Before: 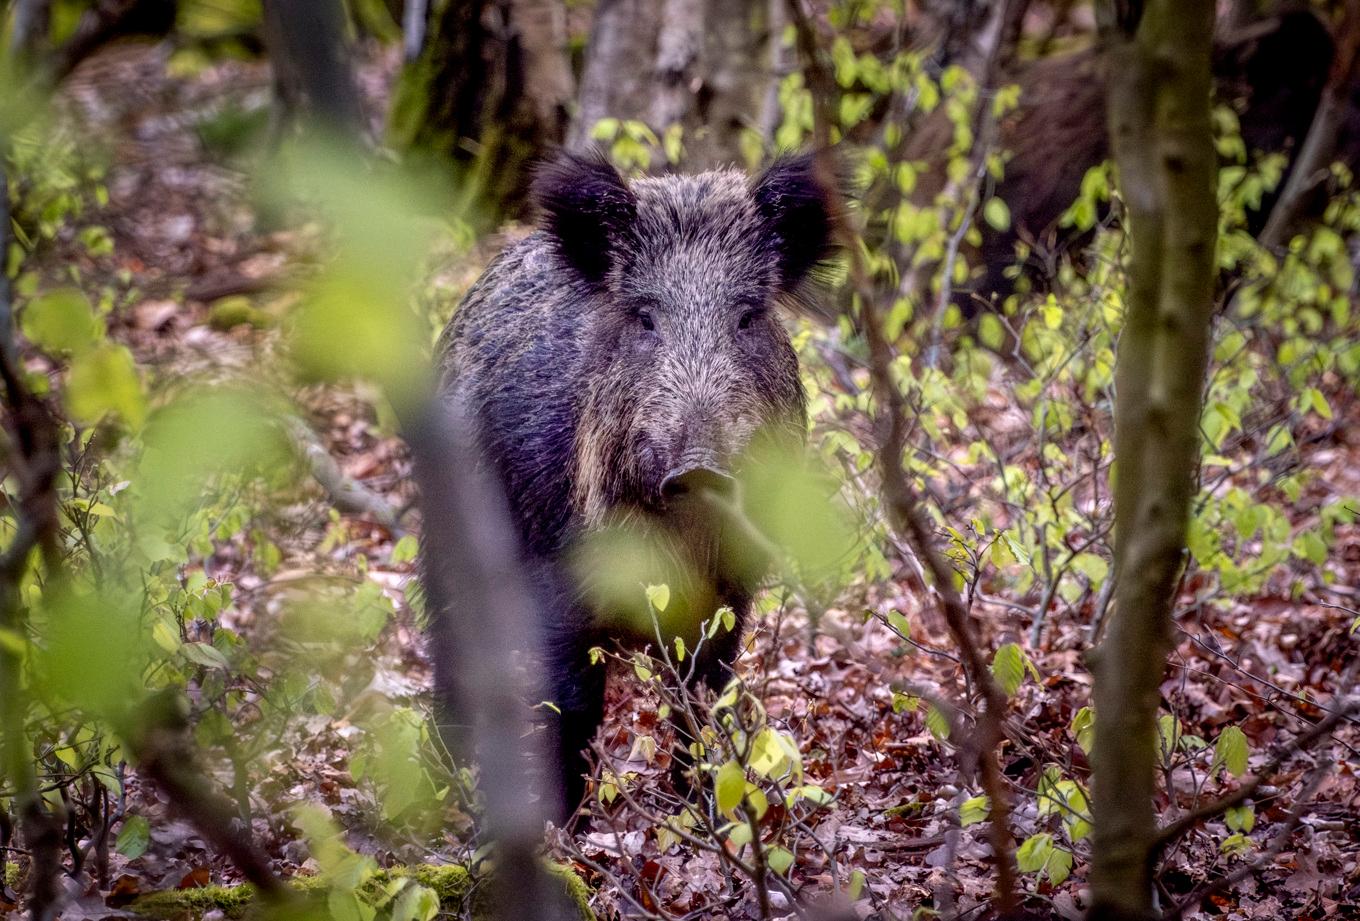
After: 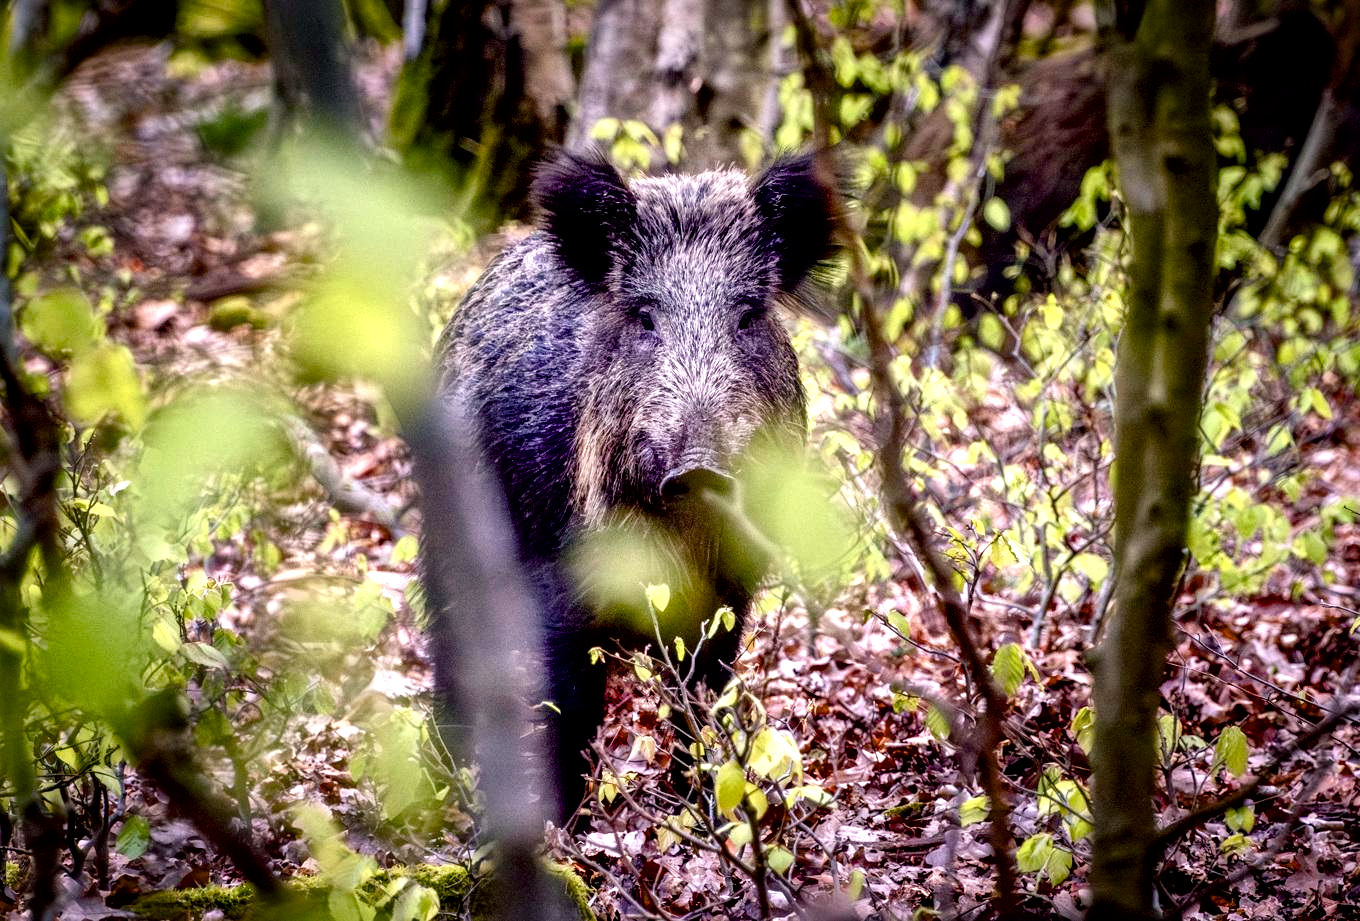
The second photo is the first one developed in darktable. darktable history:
local contrast: mode bilateral grid, contrast 20, coarseness 49, detail 149%, midtone range 0.2
tone equalizer: -8 EV -0.788 EV, -7 EV -0.734 EV, -6 EV -0.58 EV, -5 EV -0.362 EV, -3 EV 0.388 EV, -2 EV 0.6 EV, -1 EV 0.699 EV, +0 EV 0.743 EV
color balance rgb: shadows lift › luminance -7.795%, shadows lift › chroma 2.388%, shadows lift › hue 164.72°, highlights gain › chroma 0.28%, highlights gain › hue 330.66°, perceptual saturation grading › global saturation 20%, perceptual saturation grading › highlights -25.326%, perceptual saturation grading › shadows 24.152%, saturation formula JzAzBz (2021)
